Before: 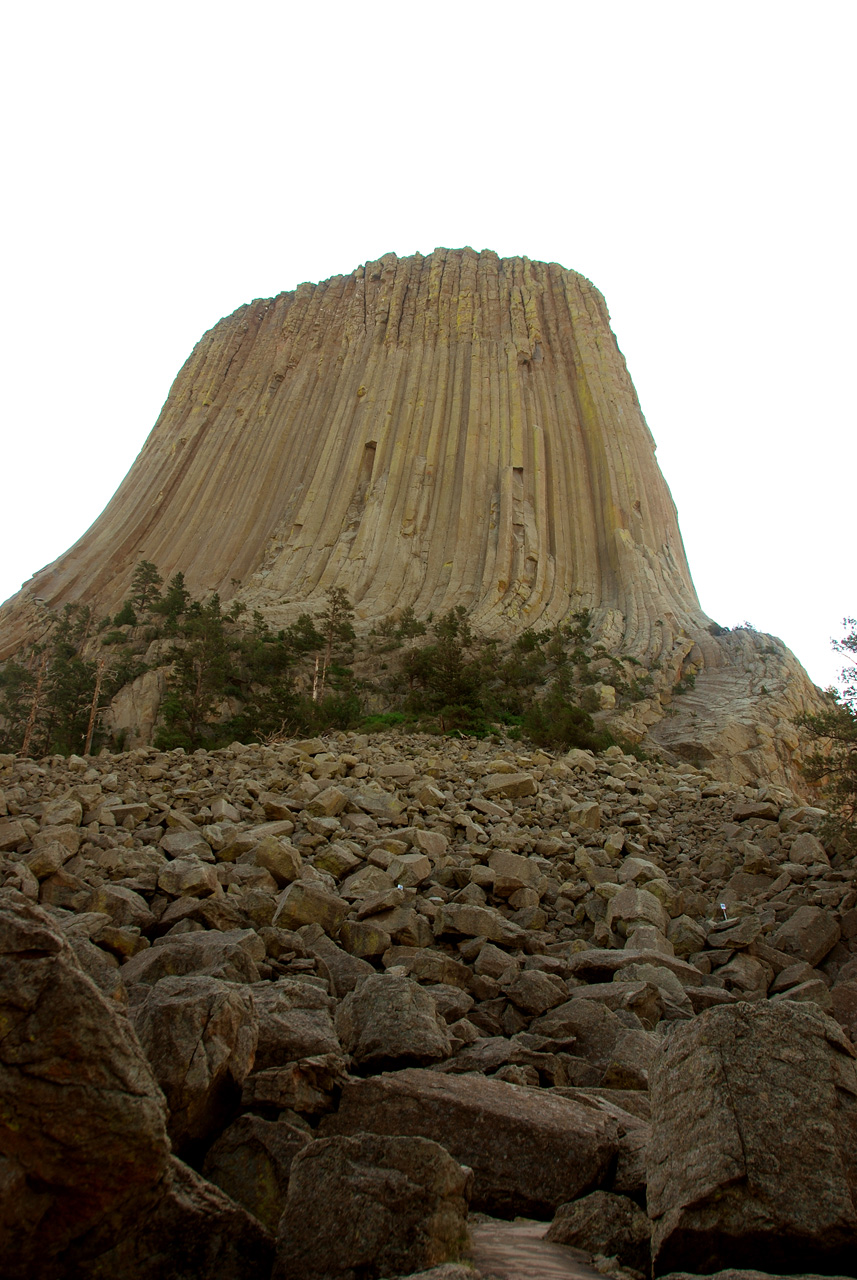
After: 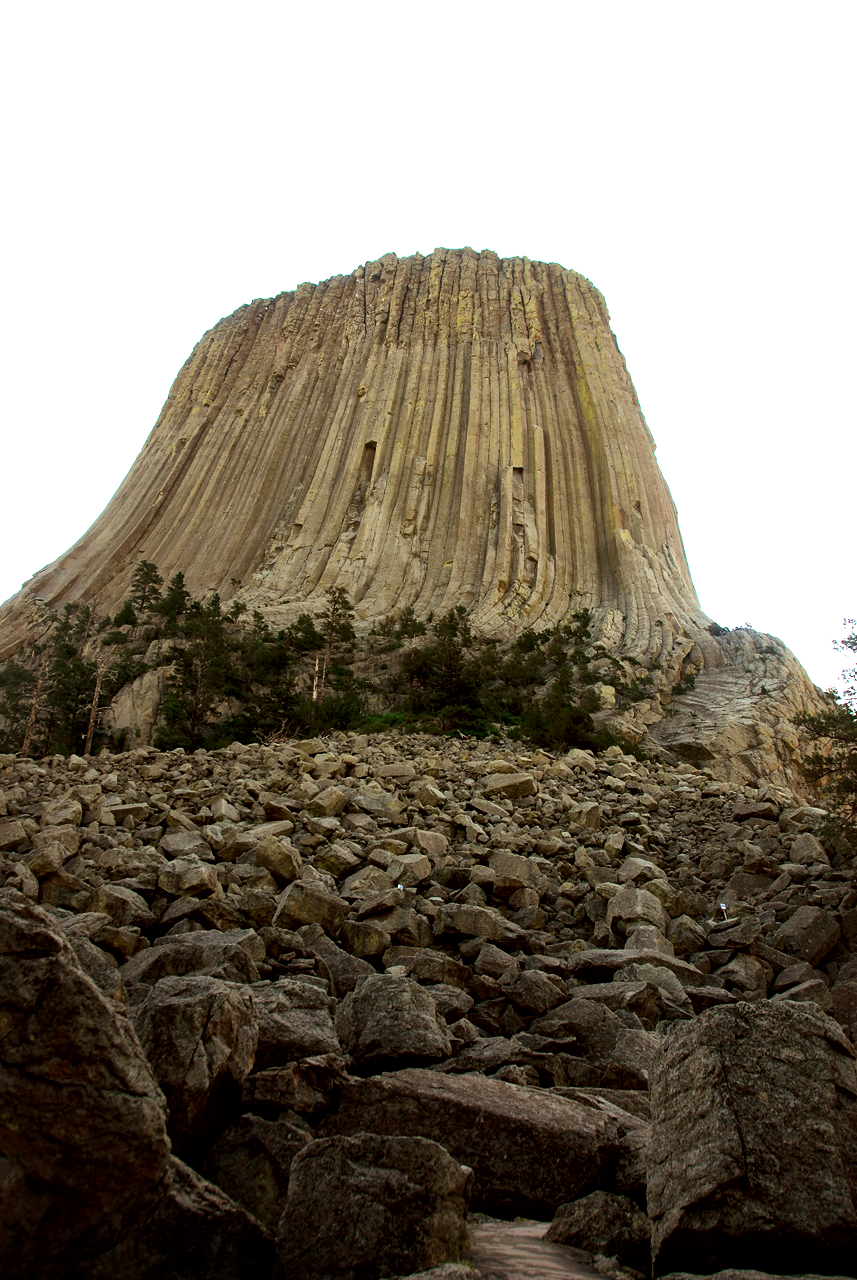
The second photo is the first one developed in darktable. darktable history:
tone equalizer: -8 EV -0.767 EV, -7 EV -0.686 EV, -6 EV -0.631 EV, -5 EV -0.376 EV, -3 EV 0.386 EV, -2 EV 0.6 EV, -1 EV 0.695 EV, +0 EV 0.743 EV, edges refinement/feathering 500, mask exposure compensation -1.57 EV, preserve details no
local contrast: mode bilateral grid, contrast 20, coarseness 50, detail 150%, midtone range 0.2
